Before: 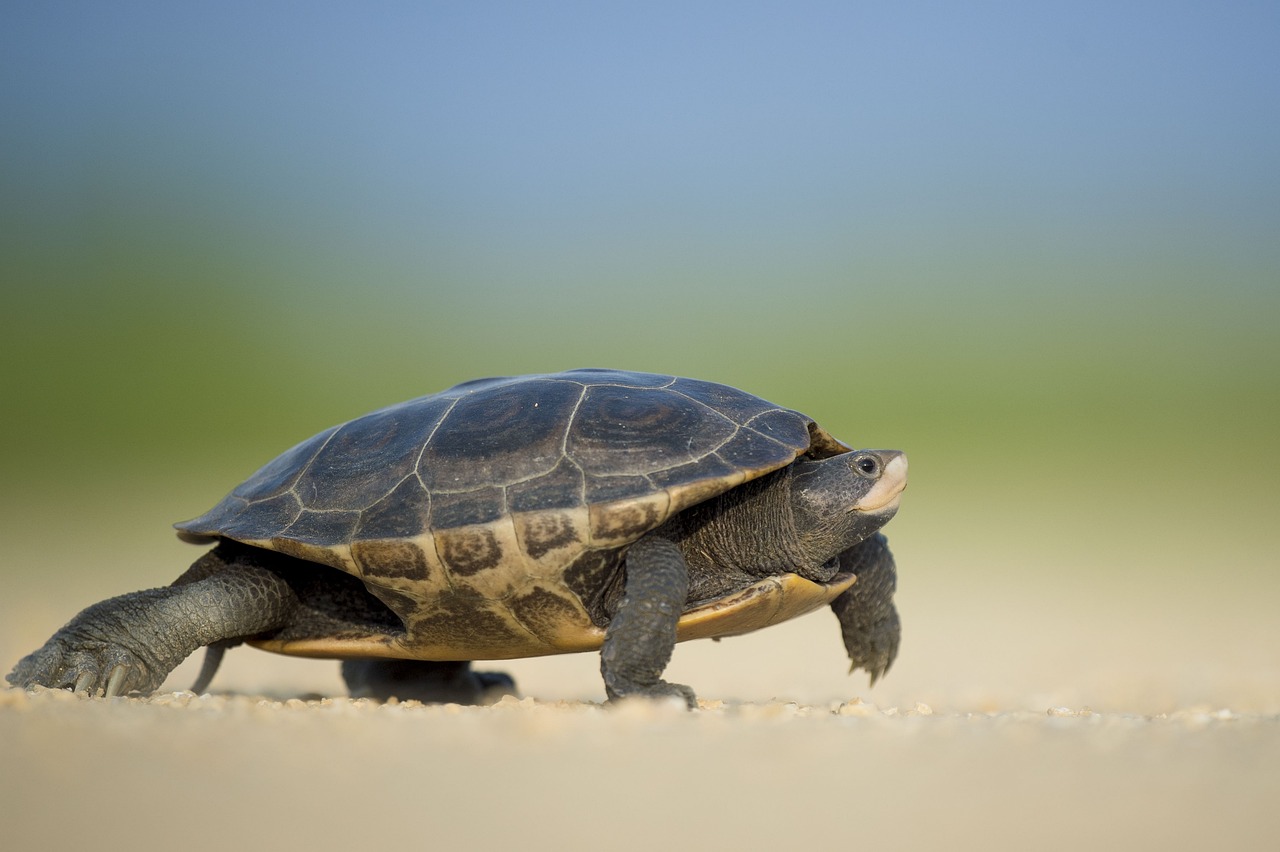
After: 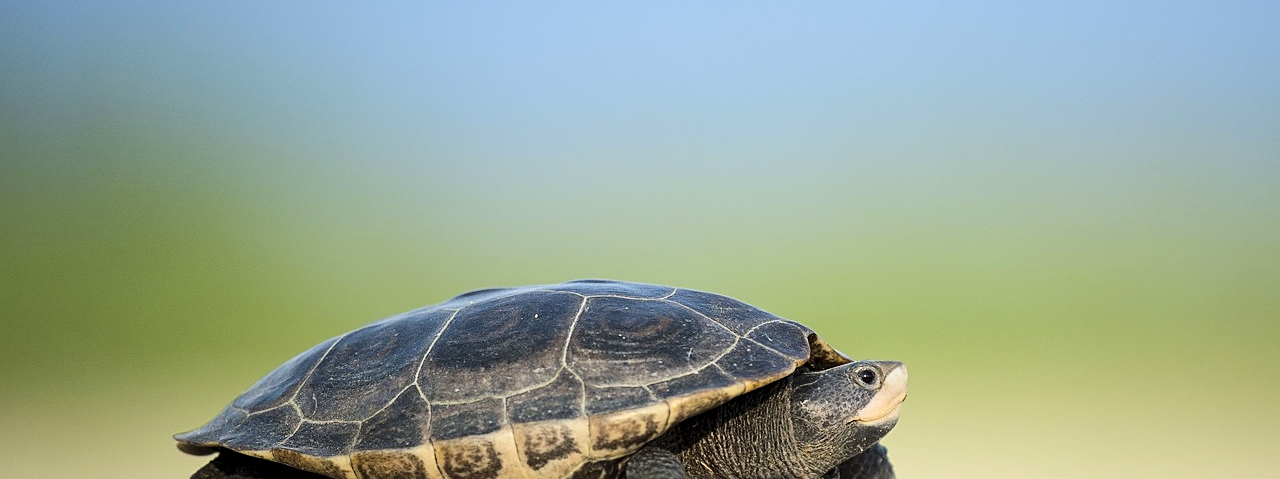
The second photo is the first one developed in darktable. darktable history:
crop and rotate: top 10.494%, bottom 33.271%
base curve: curves: ch0 [(0, 0) (0.032, 0.025) (0.121, 0.166) (0.206, 0.329) (0.605, 0.79) (1, 1)]
sharpen: on, module defaults
exposure: compensate exposure bias true, compensate highlight preservation false
